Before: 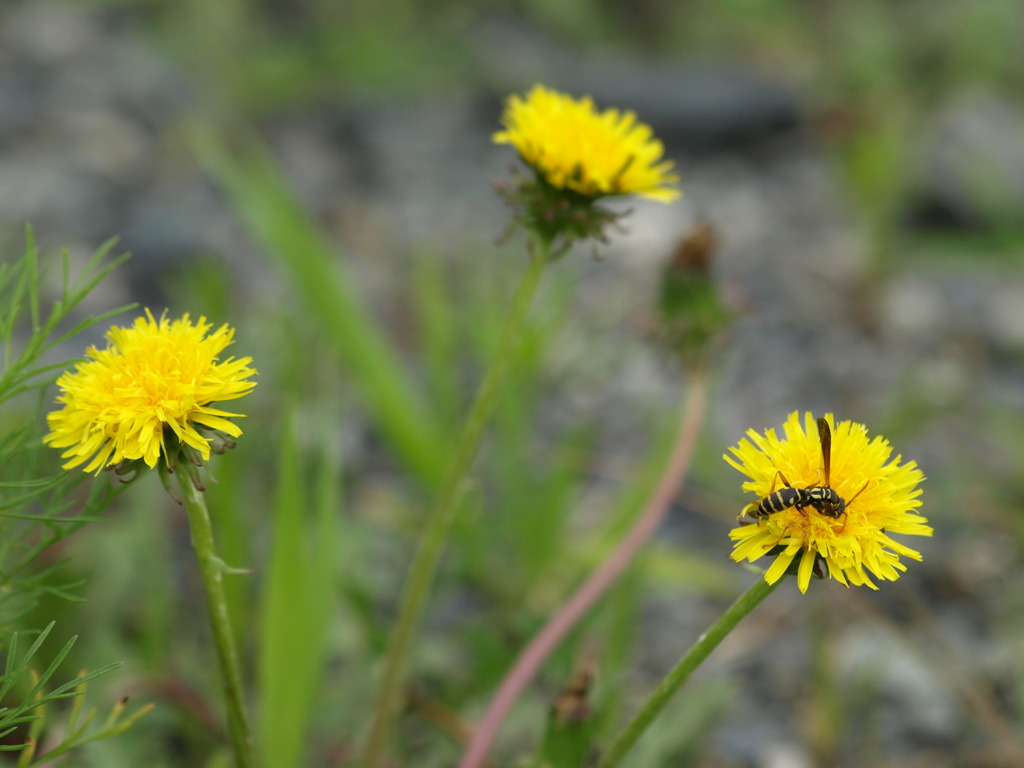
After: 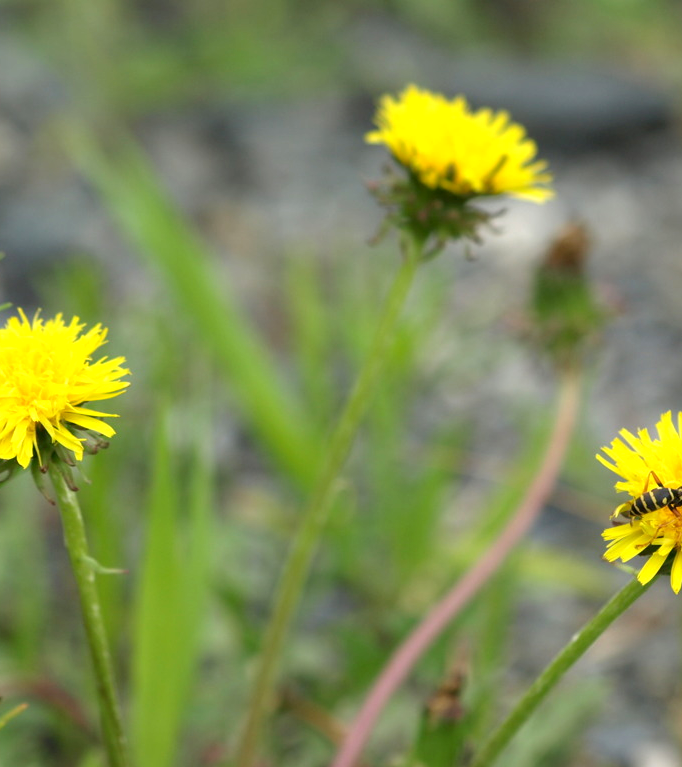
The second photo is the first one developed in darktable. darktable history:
exposure: black level correction 0.001, exposure 0.5 EV, compensate highlight preservation false
crop and rotate: left 12.407%, right 20.896%
